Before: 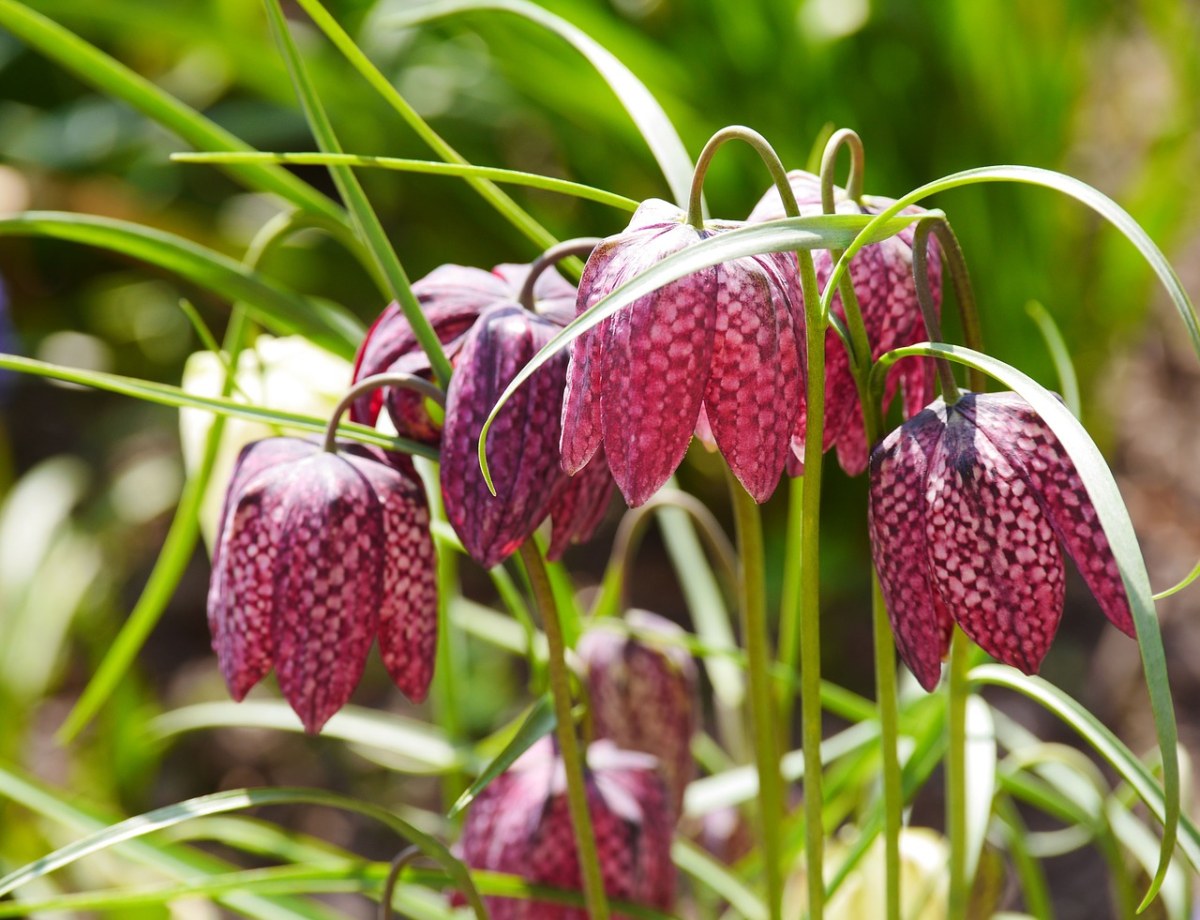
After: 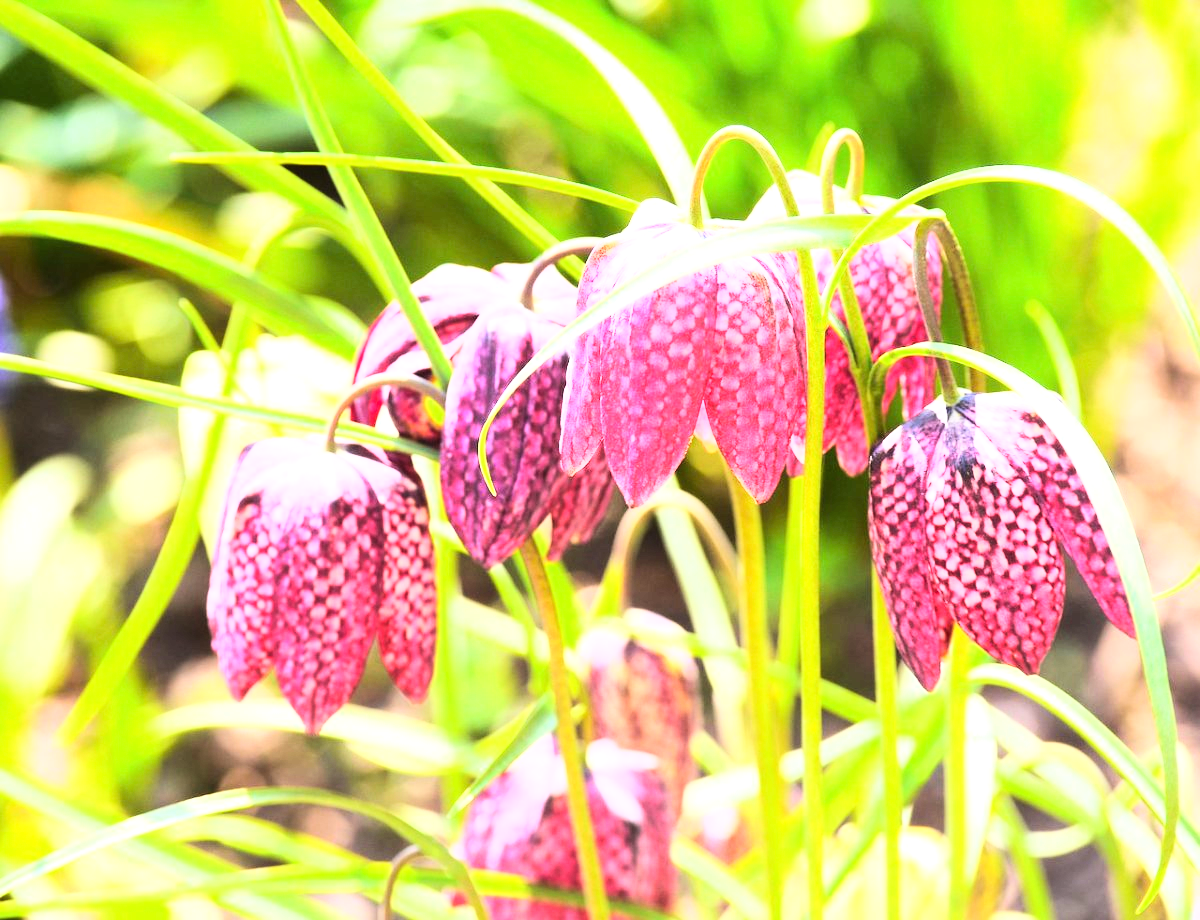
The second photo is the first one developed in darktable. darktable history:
exposure: black level correction 0, exposure 1.2 EV, compensate highlight preservation false
base curve: curves: ch0 [(0, 0) (0.007, 0.004) (0.027, 0.03) (0.046, 0.07) (0.207, 0.54) (0.442, 0.872) (0.673, 0.972) (1, 1)]
